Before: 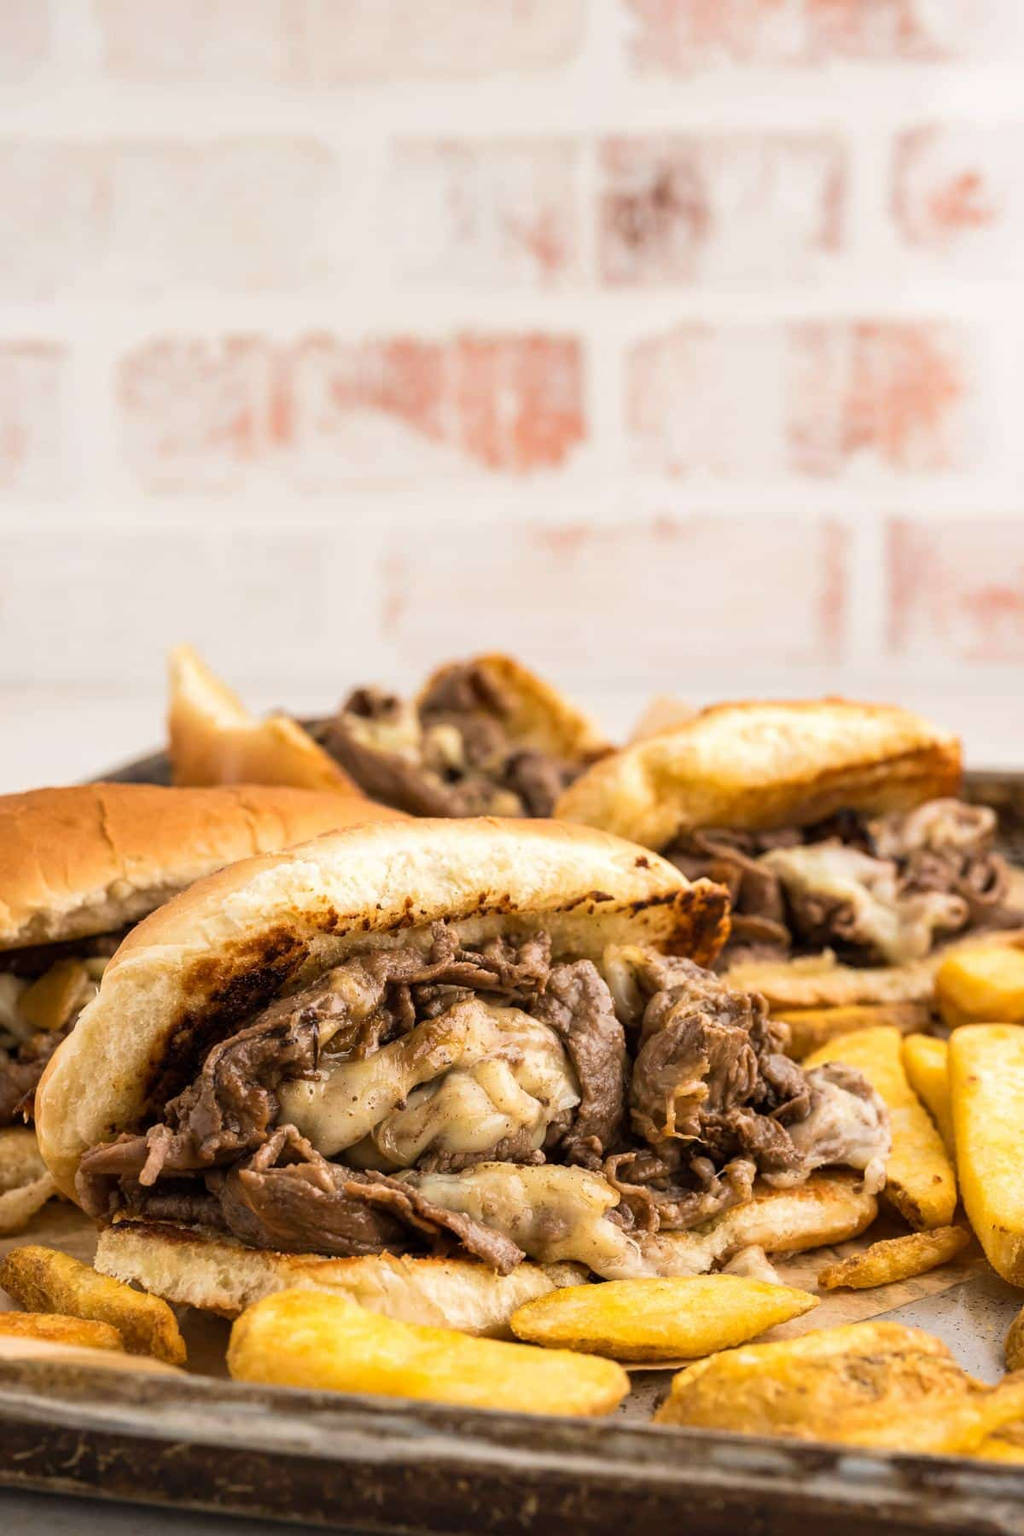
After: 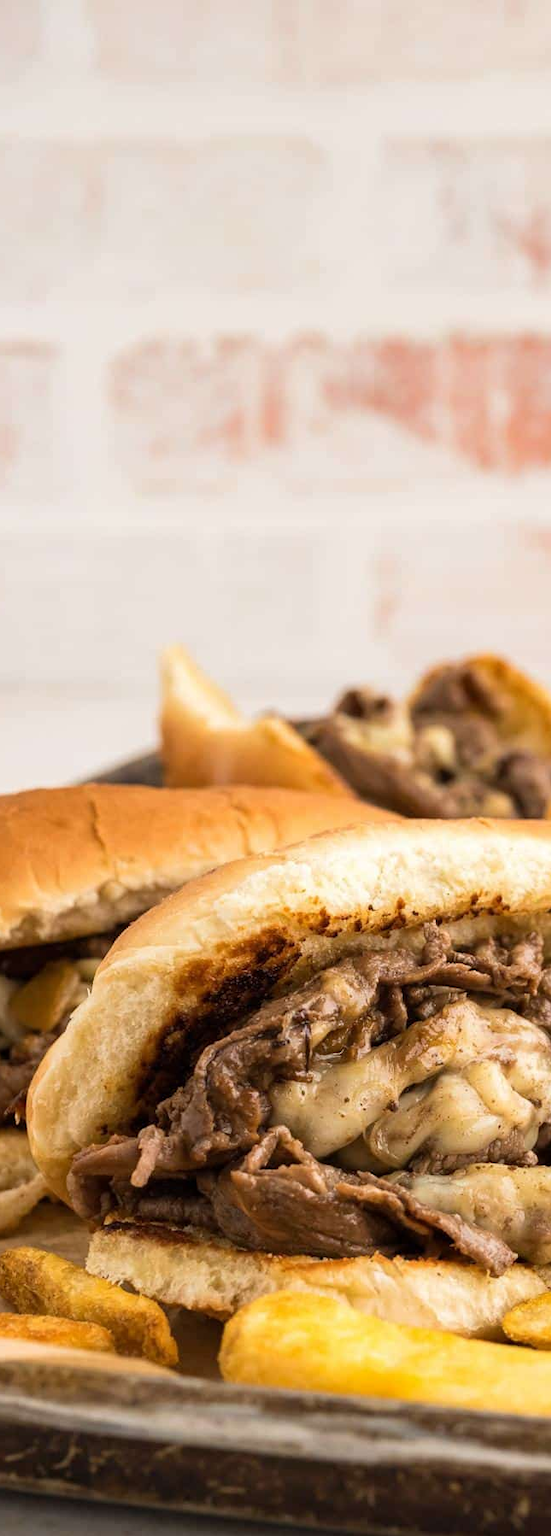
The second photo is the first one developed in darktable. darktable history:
crop: left 0.883%, right 45.213%, bottom 0.091%
